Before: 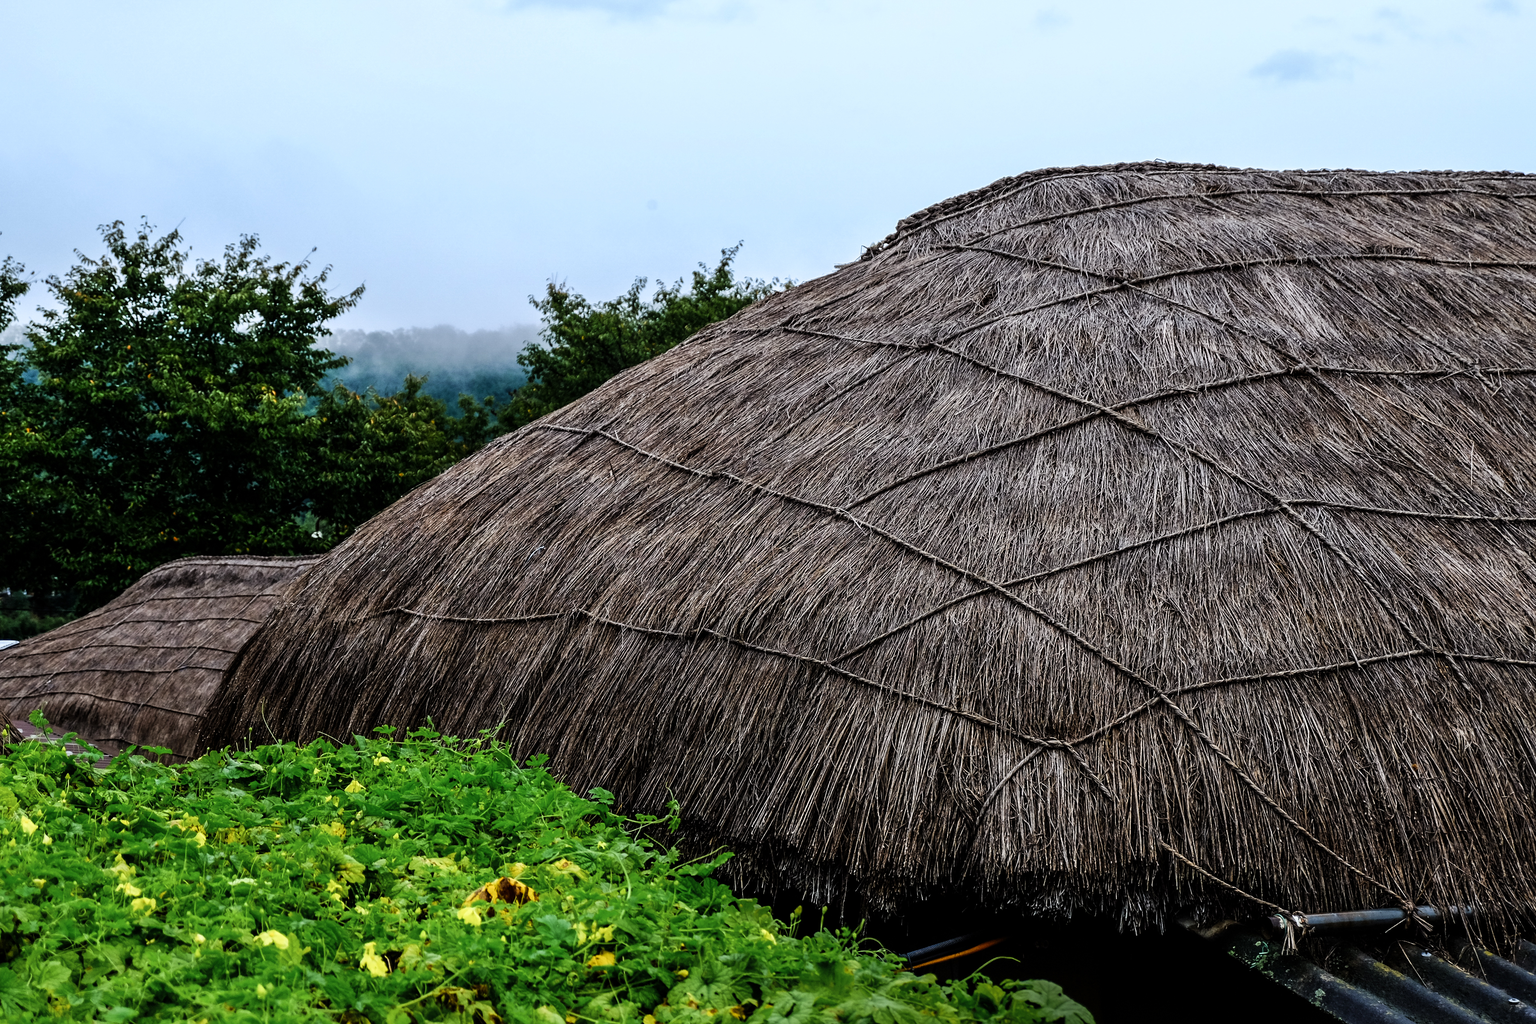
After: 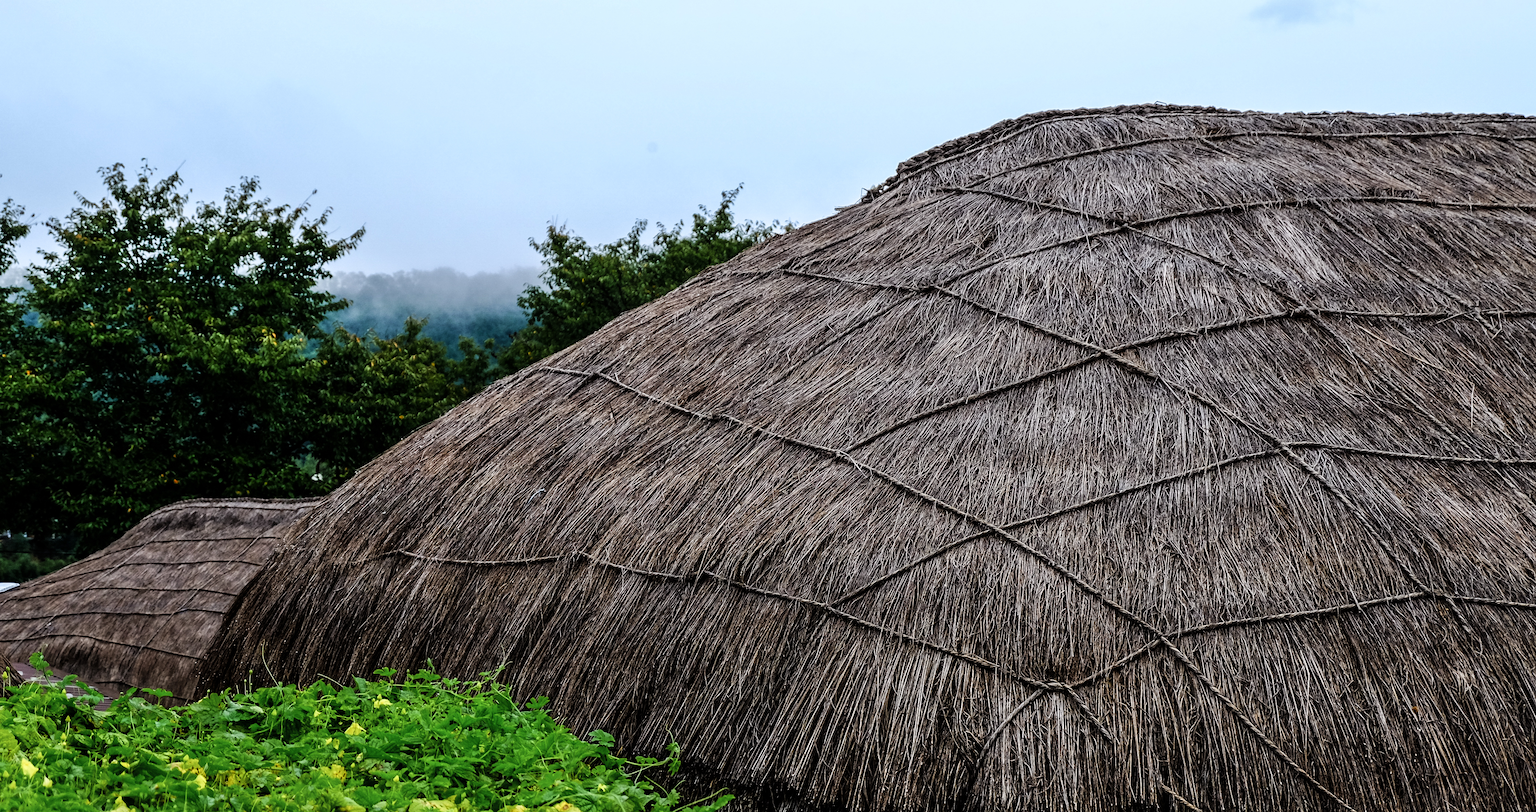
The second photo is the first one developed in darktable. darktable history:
crop and rotate: top 5.669%, bottom 14.931%
